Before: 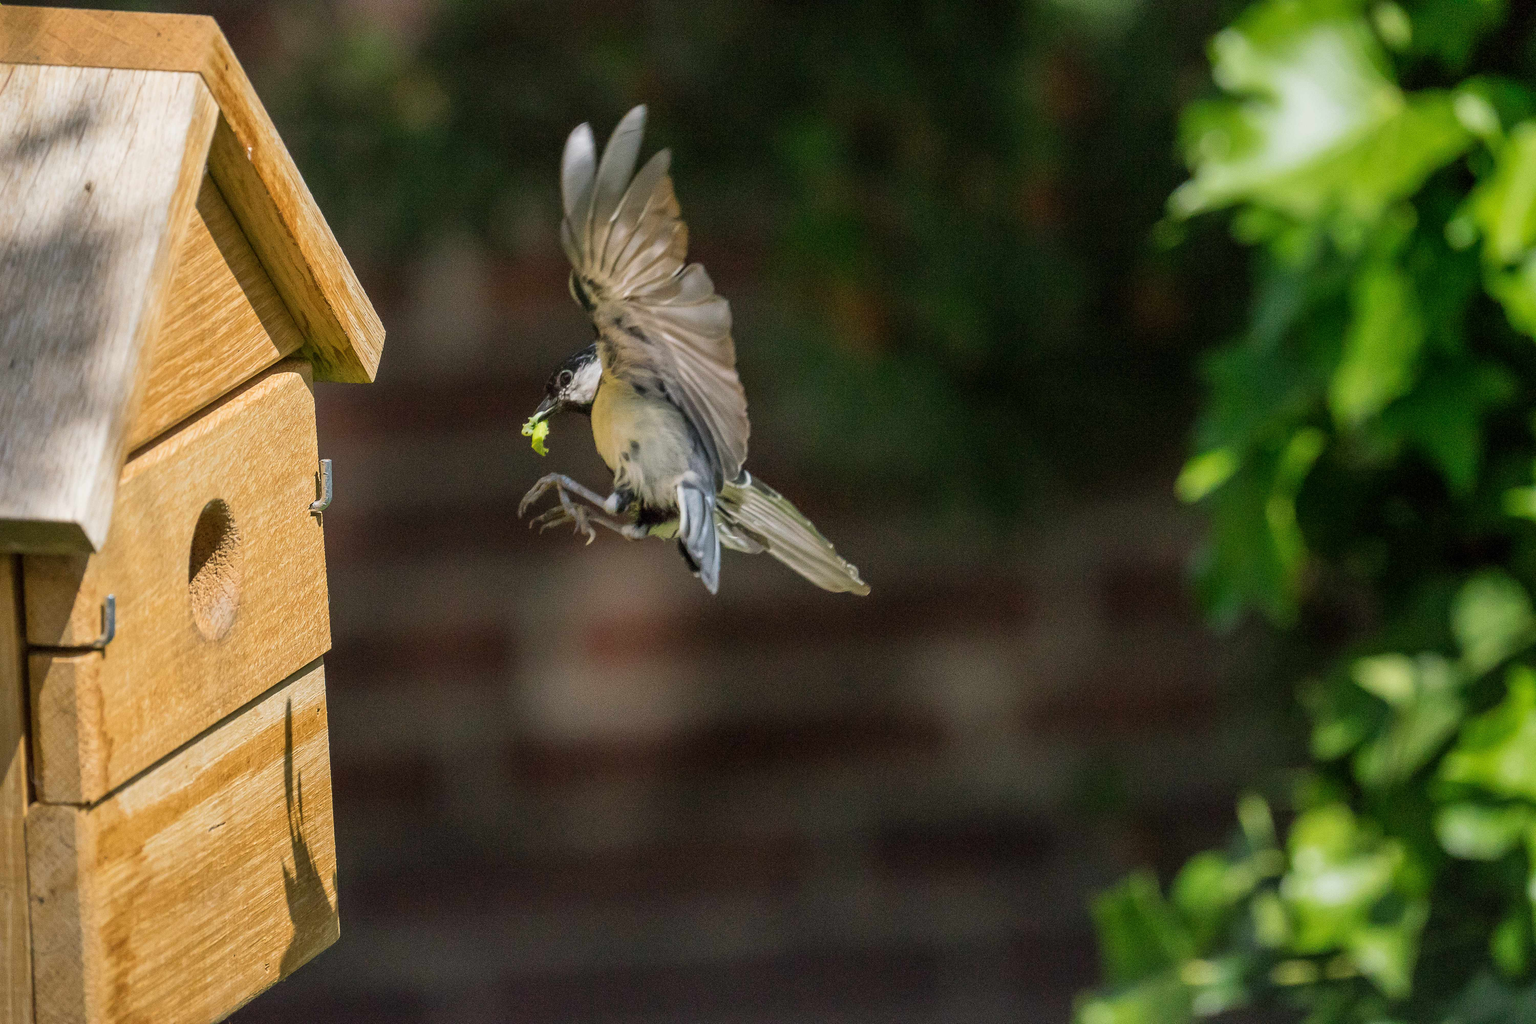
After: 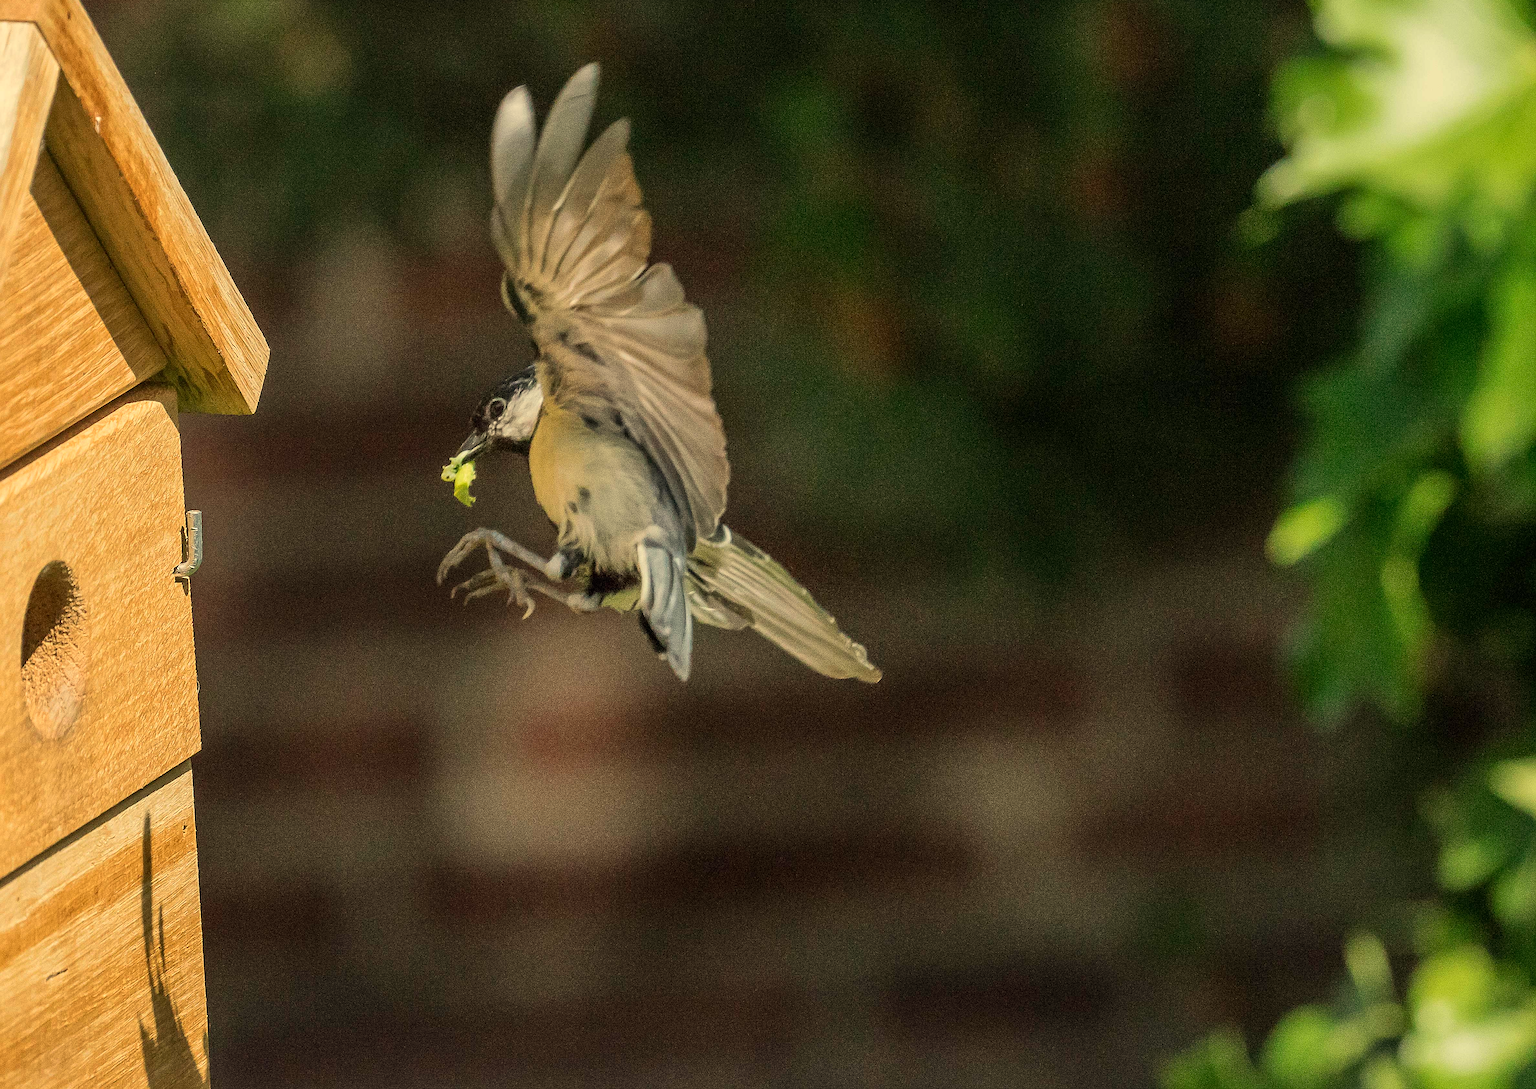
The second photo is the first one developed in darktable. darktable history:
tone equalizer: on, module defaults
white balance: red 1.08, blue 0.791
sharpen: on, module defaults
crop: left 11.225%, top 5.381%, right 9.565%, bottom 10.314%
